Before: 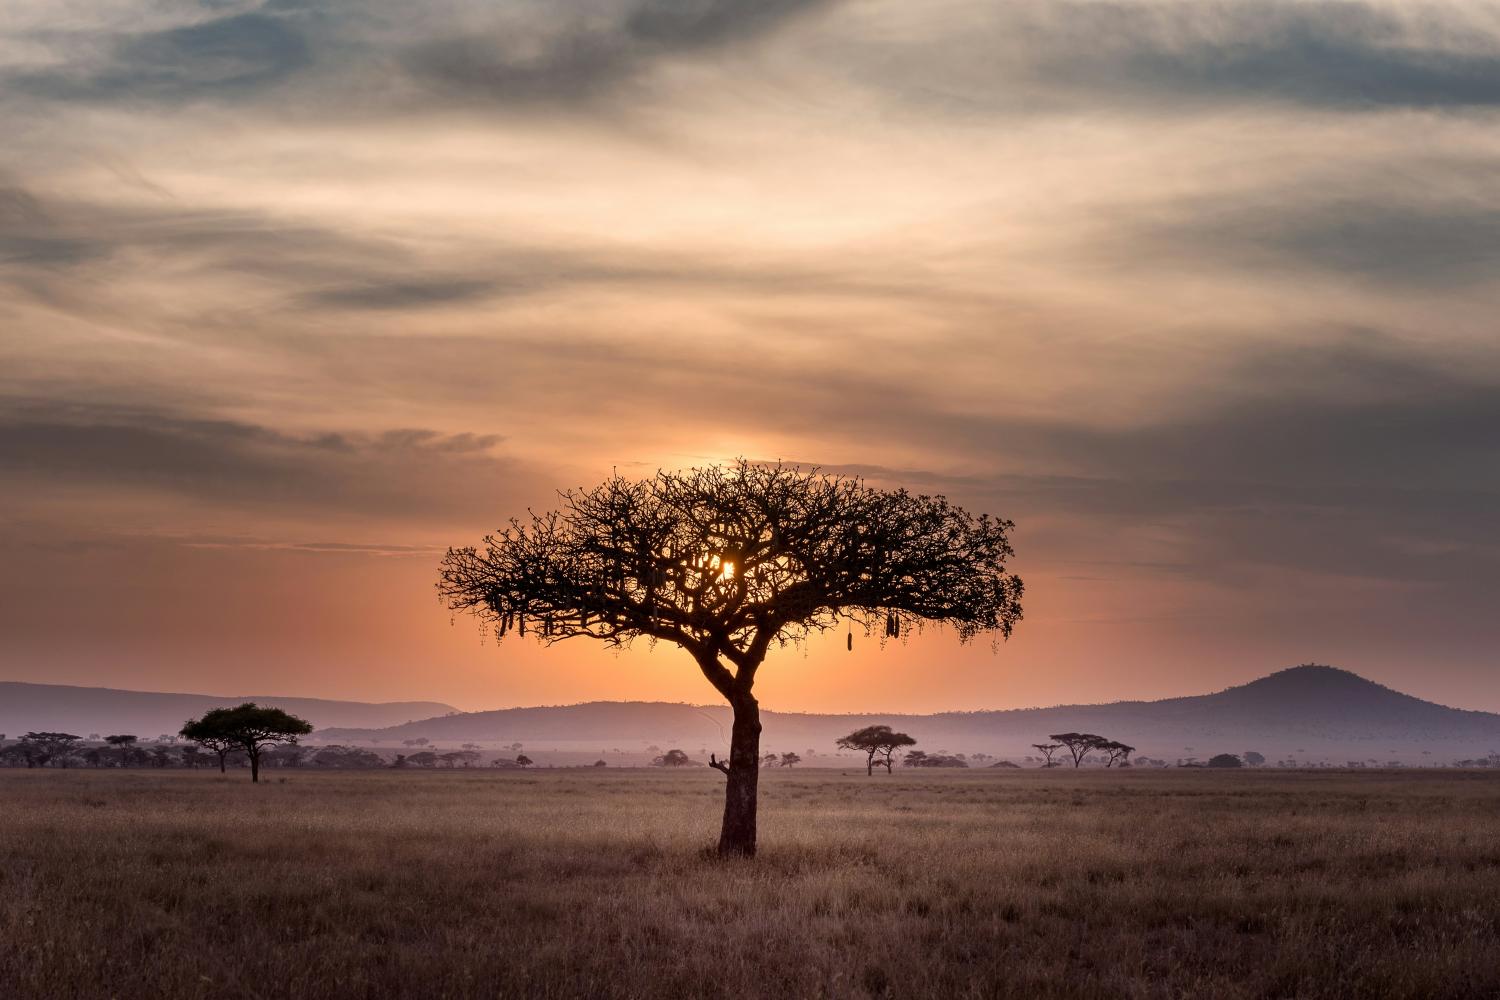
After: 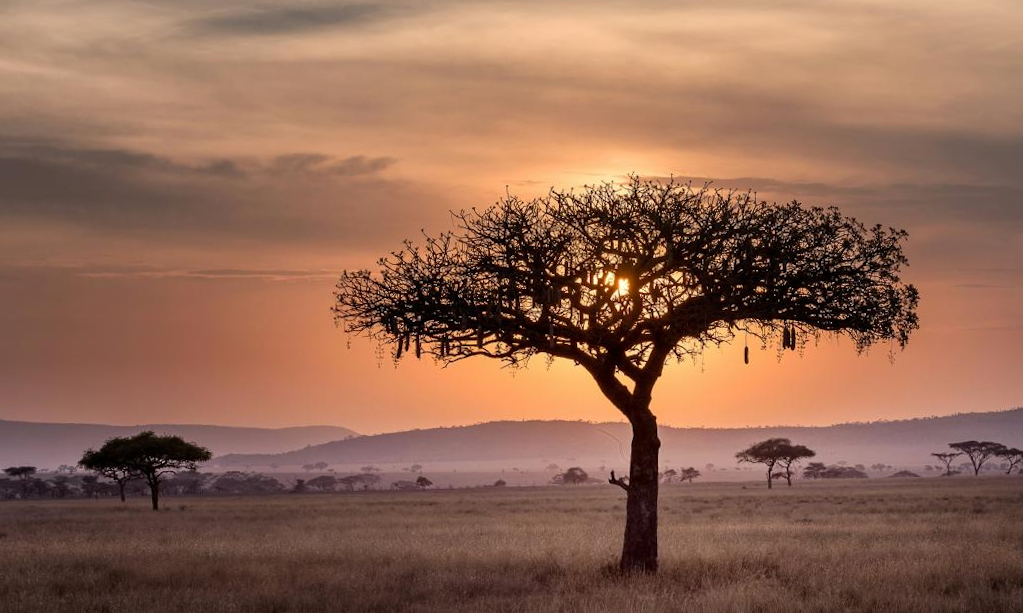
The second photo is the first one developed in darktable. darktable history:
rotate and perspective: rotation -1.42°, crop left 0.016, crop right 0.984, crop top 0.035, crop bottom 0.965
crop: left 6.488%, top 27.668%, right 24.183%, bottom 8.656%
